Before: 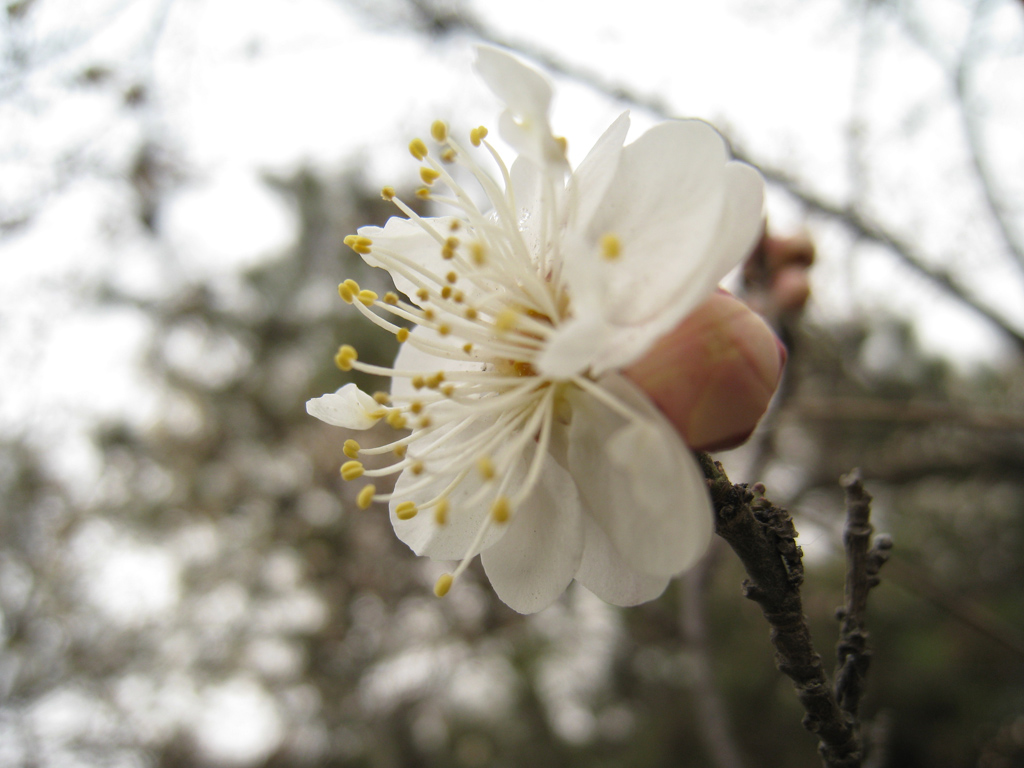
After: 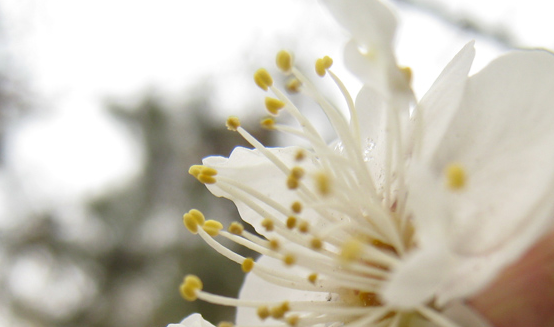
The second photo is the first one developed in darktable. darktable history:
crop: left 15.233%, top 9.186%, right 30.631%, bottom 48.181%
